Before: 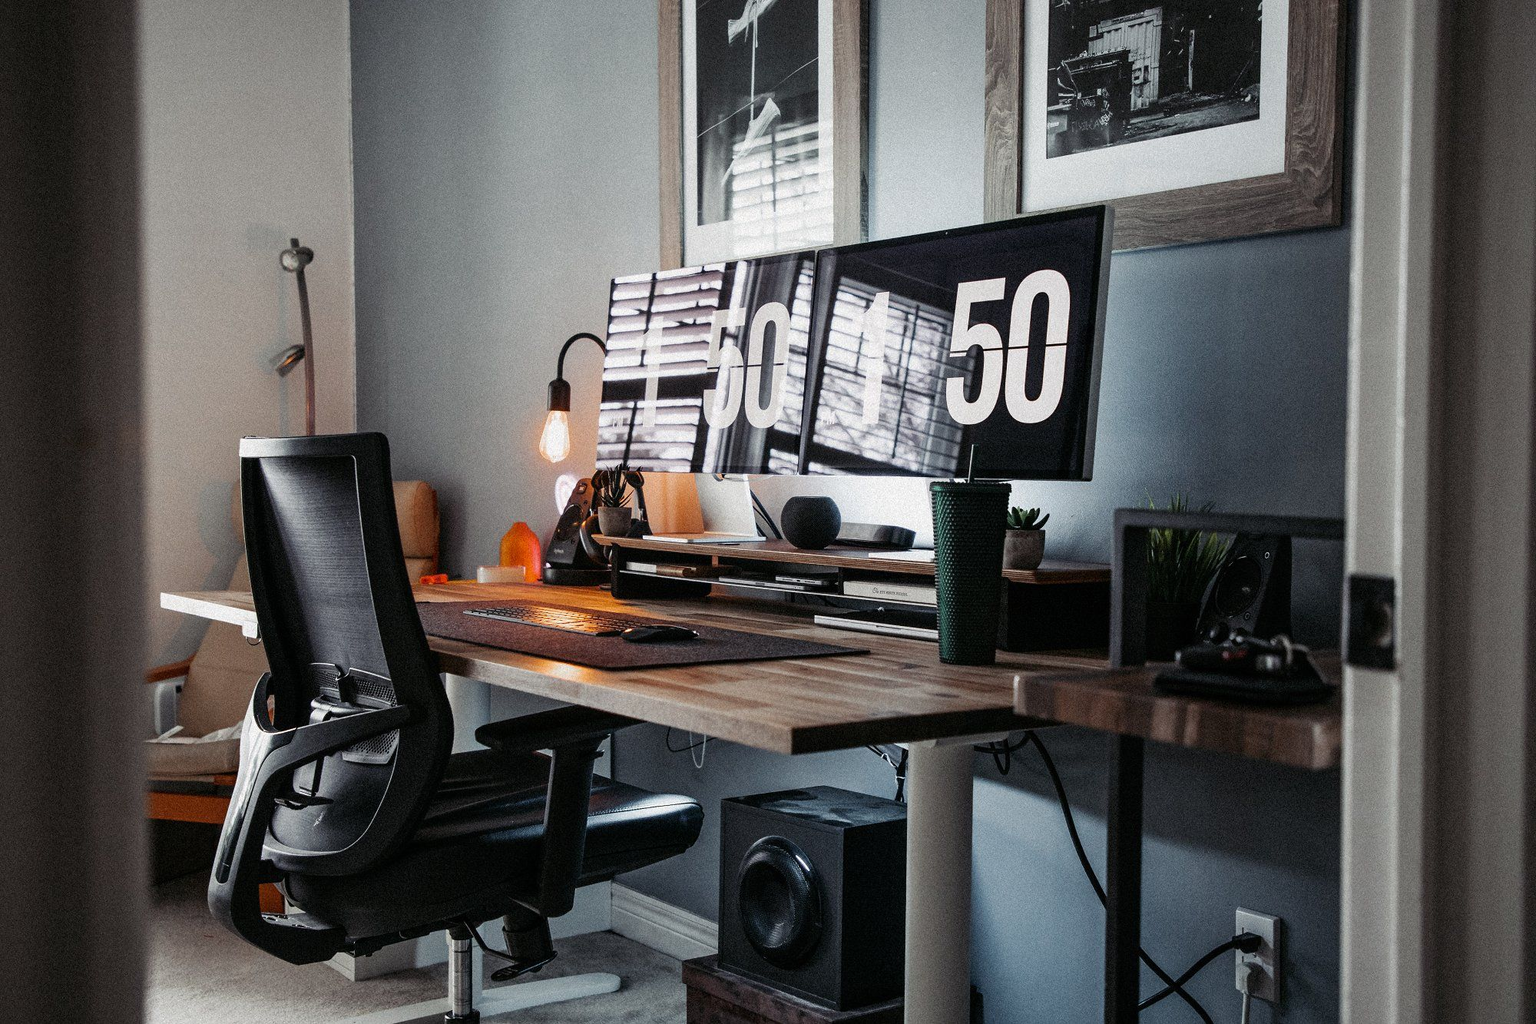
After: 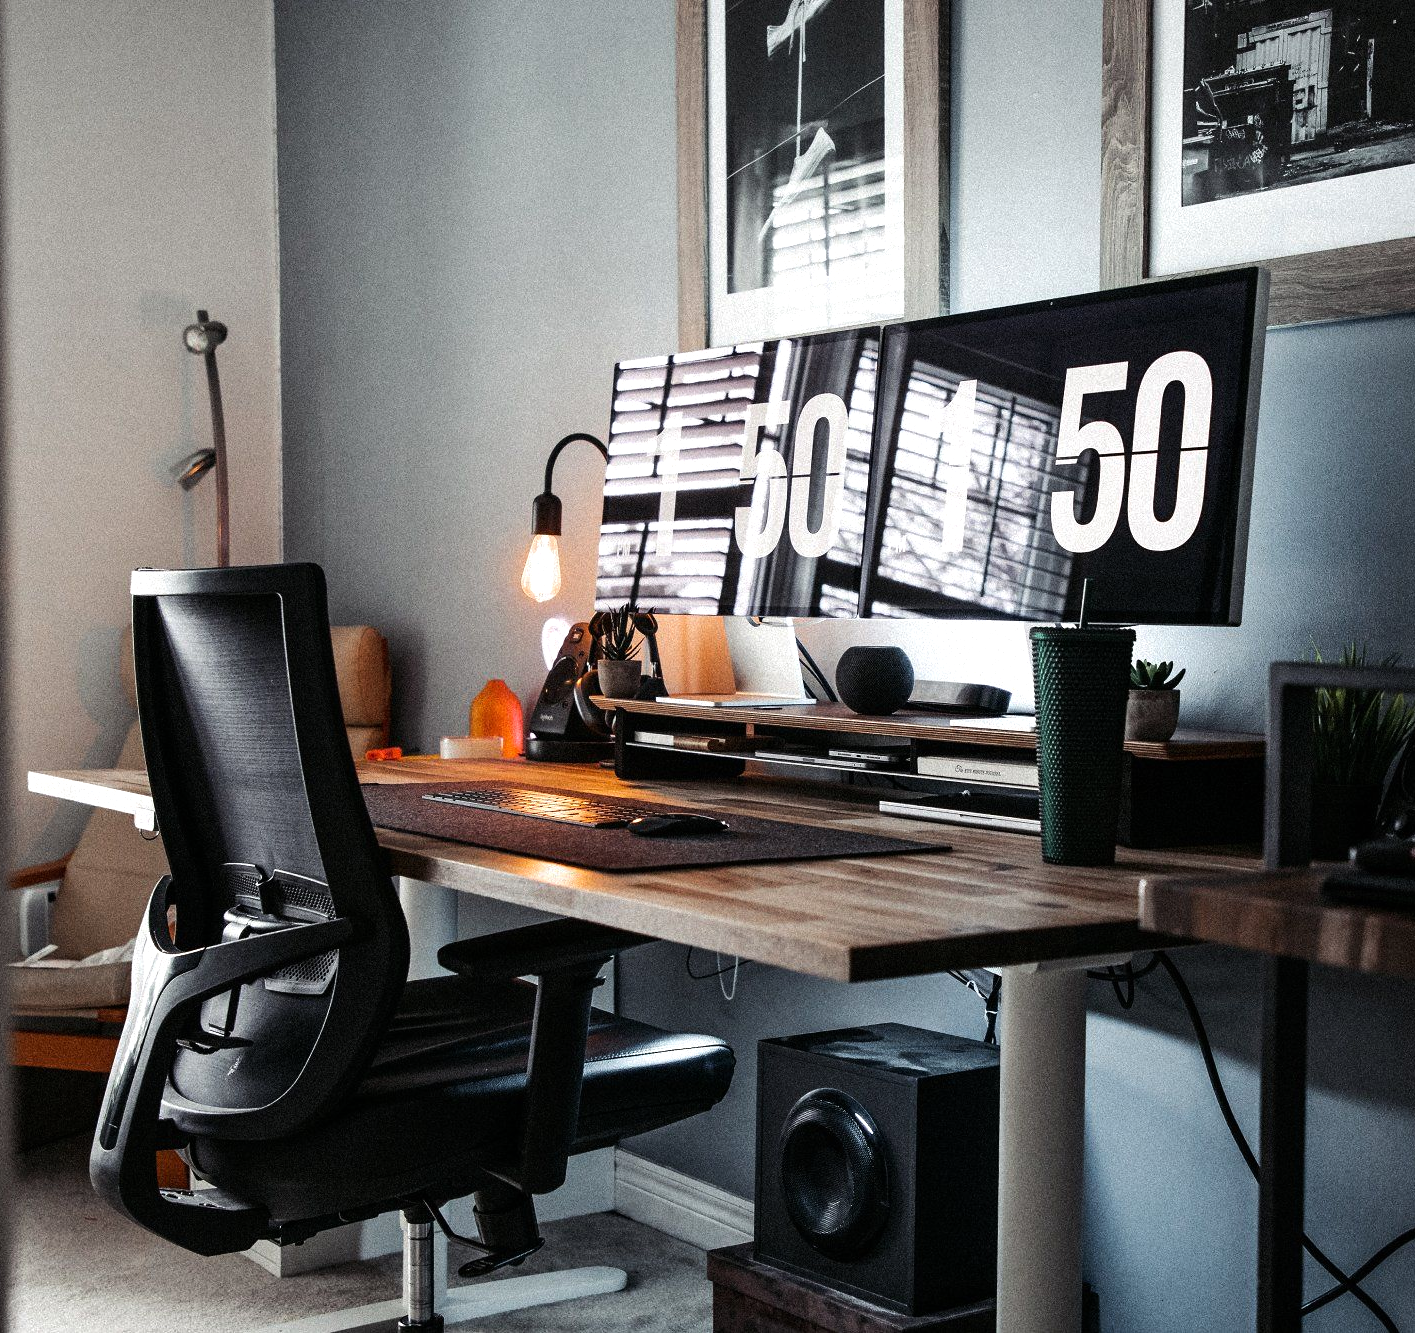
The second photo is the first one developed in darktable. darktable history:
tone equalizer: -8 EV -0.417 EV, -7 EV -0.389 EV, -6 EV -0.333 EV, -5 EV -0.222 EV, -3 EV 0.222 EV, -2 EV 0.333 EV, -1 EV 0.389 EV, +0 EV 0.417 EV, edges refinement/feathering 500, mask exposure compensation -1.25 EV, preserve details no
crop and rotate: left 9.061%, right 20.142%
